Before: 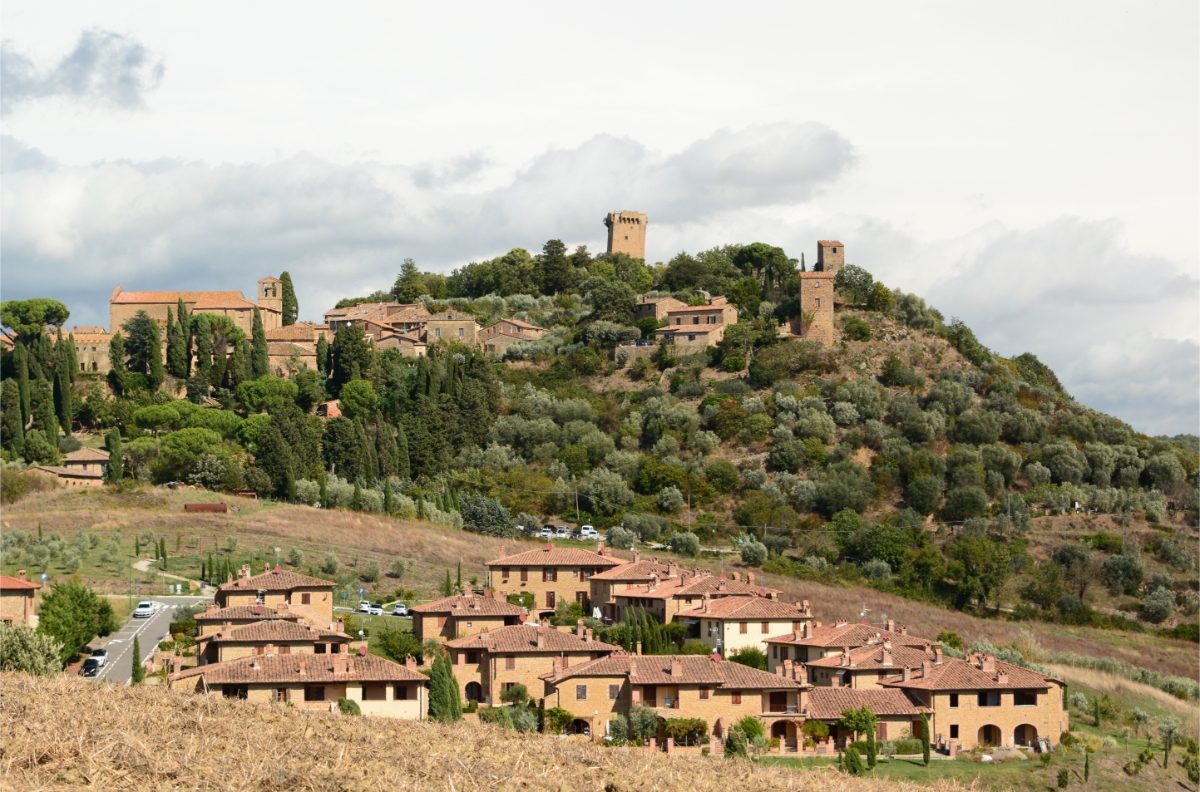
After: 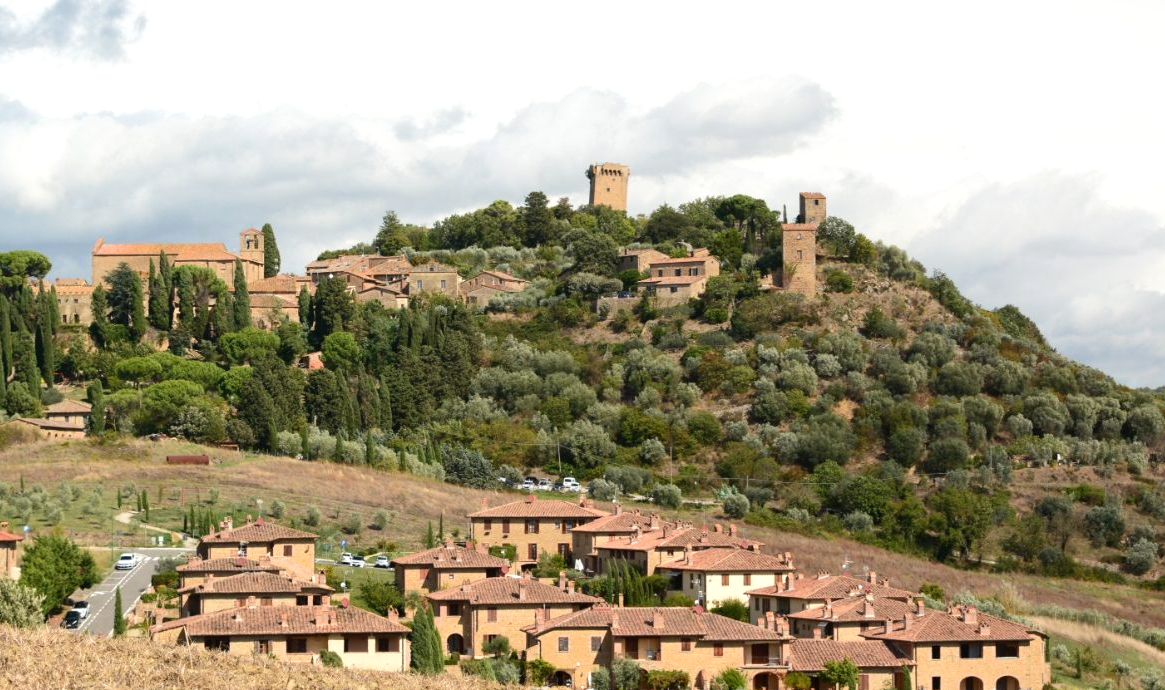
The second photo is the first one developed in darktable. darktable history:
exposure: exposure 0.2 EV, compensate highlight preservation false
crop: left 1.507%, top 6.147%, right 1.379%, bottom 6.637%
